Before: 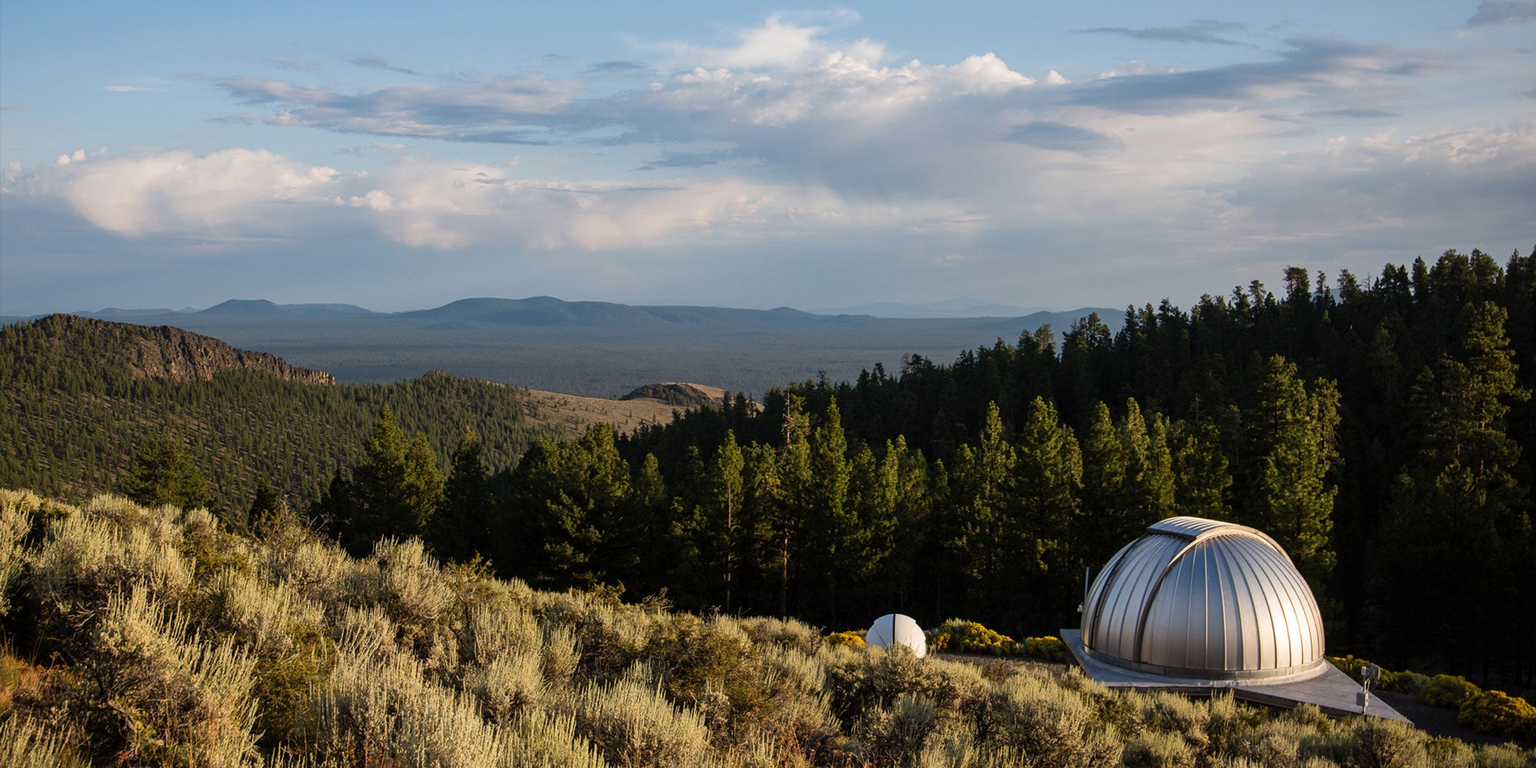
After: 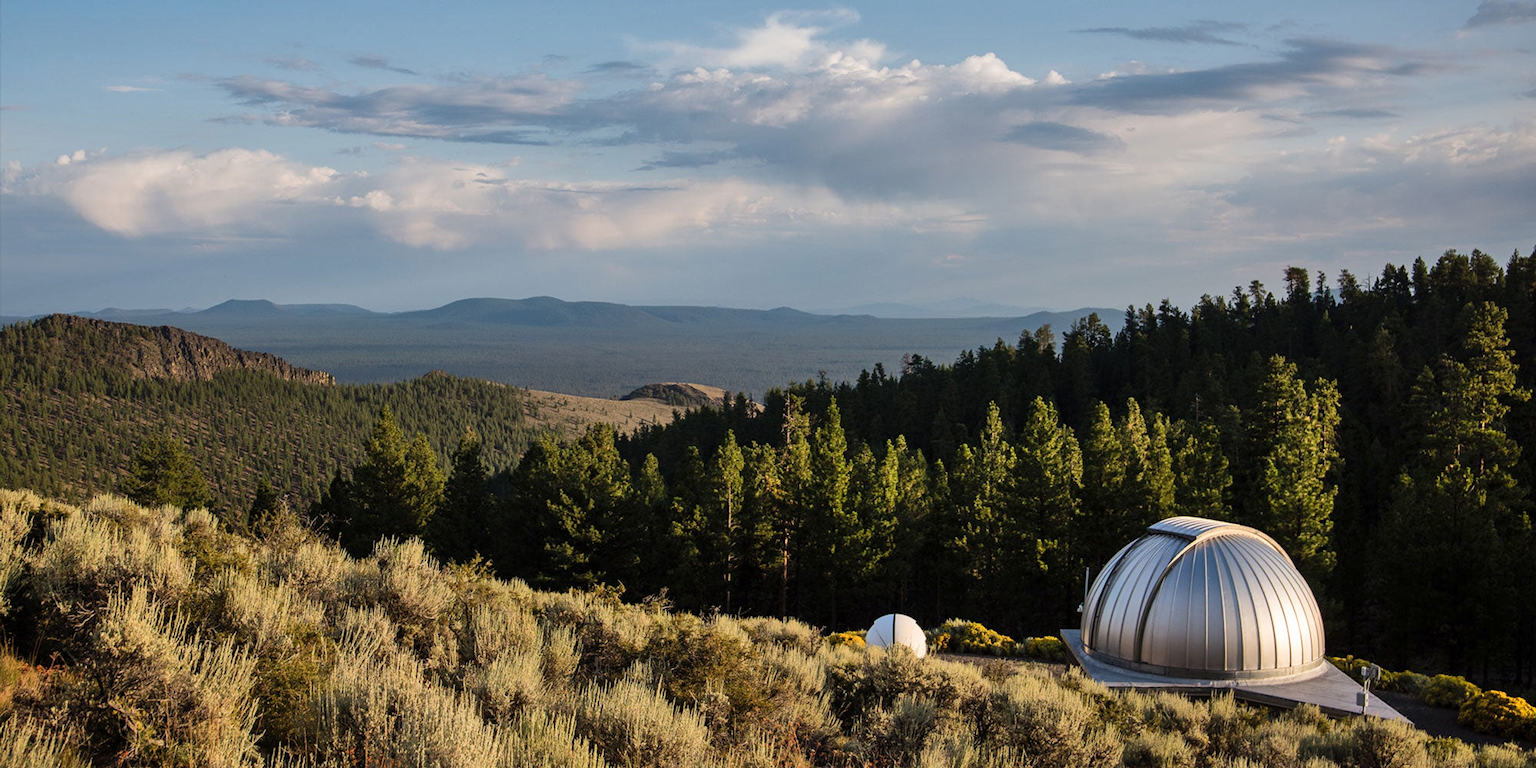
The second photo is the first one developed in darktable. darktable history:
shadows and highlights: highlights color adjustment 0.02%, soften with gaussian
